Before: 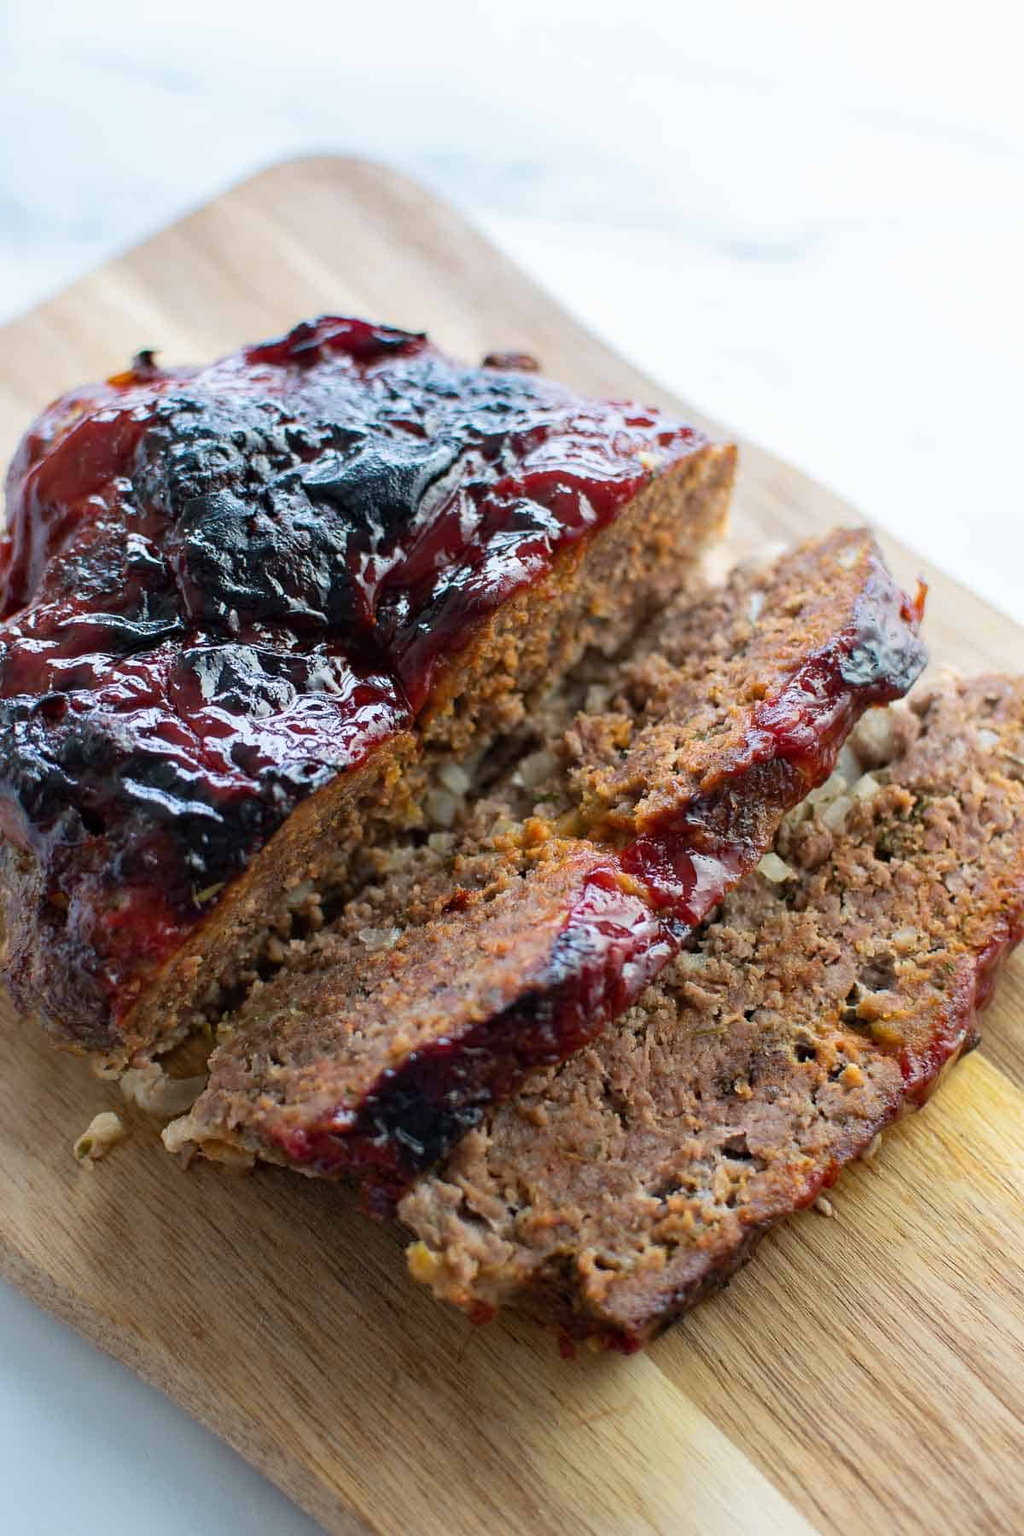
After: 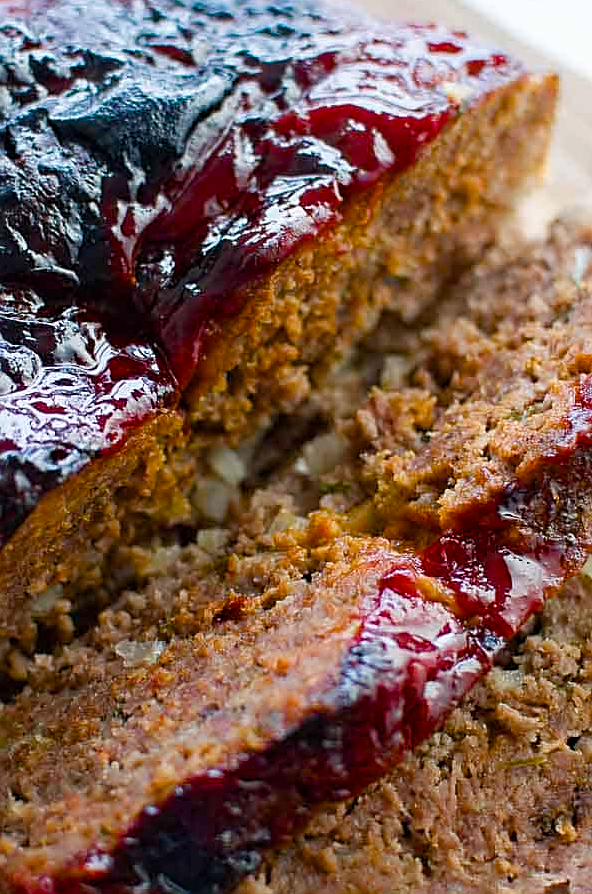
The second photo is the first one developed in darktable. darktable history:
crop: left 25.456%, top 24.863%, right 25.15%, bottom 25.439%
color balance rgb: linear chroma grading › global chroma 6.827%, perceptual saturation grading › global saturation 0.189%, perceptual saturation grading › highlights -17.77%, perceptual saturation grading › mid-tones 33.568%, perceptual saturation grading › shadows 50.409%
sharpen: on, module defaults
